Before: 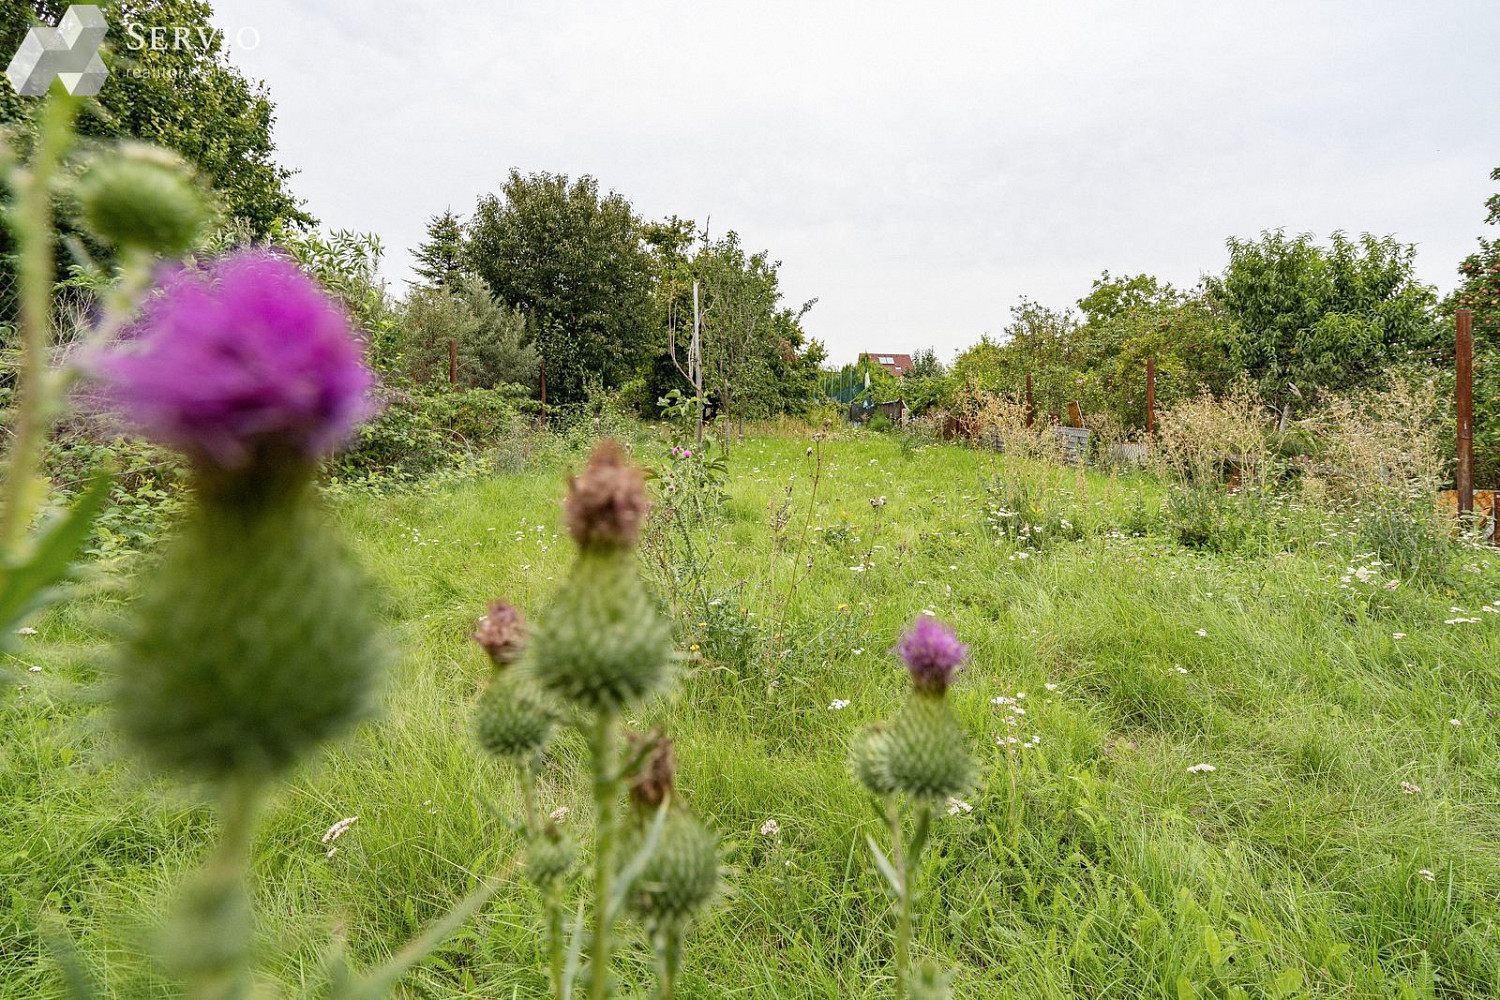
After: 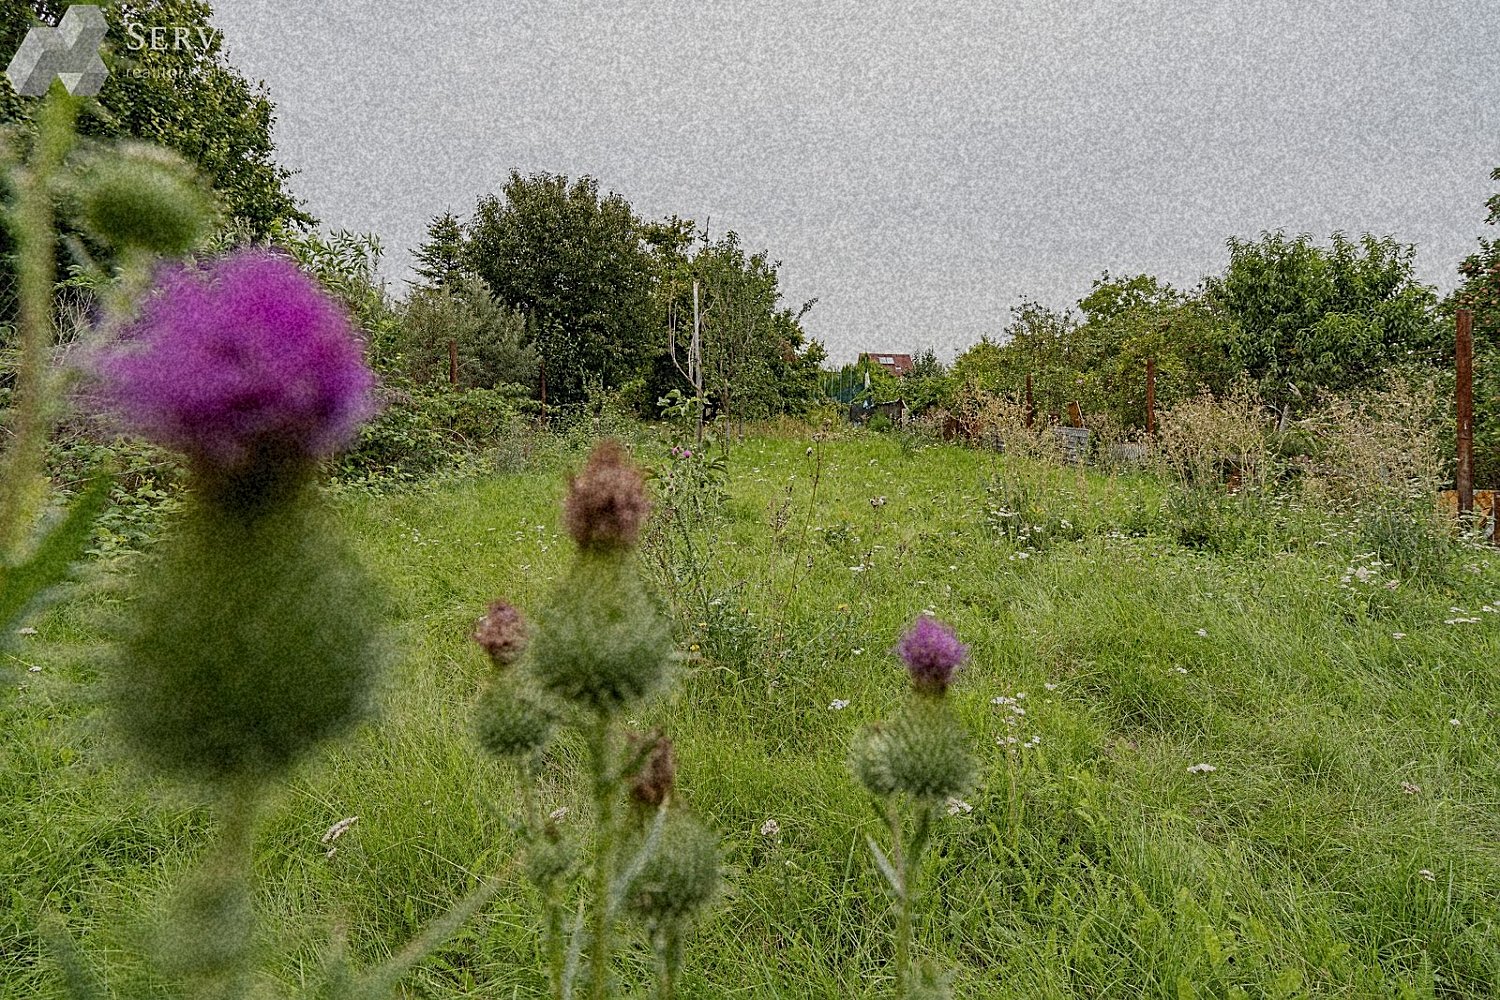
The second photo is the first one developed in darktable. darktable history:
exposure: black level correction 0, exposure -0.766 EV, compensate highlight preservation false
sharpen: on, module defaults
grain: coarseness 46.9 ISO, strength 50.21%, mid-tones bias 0%
